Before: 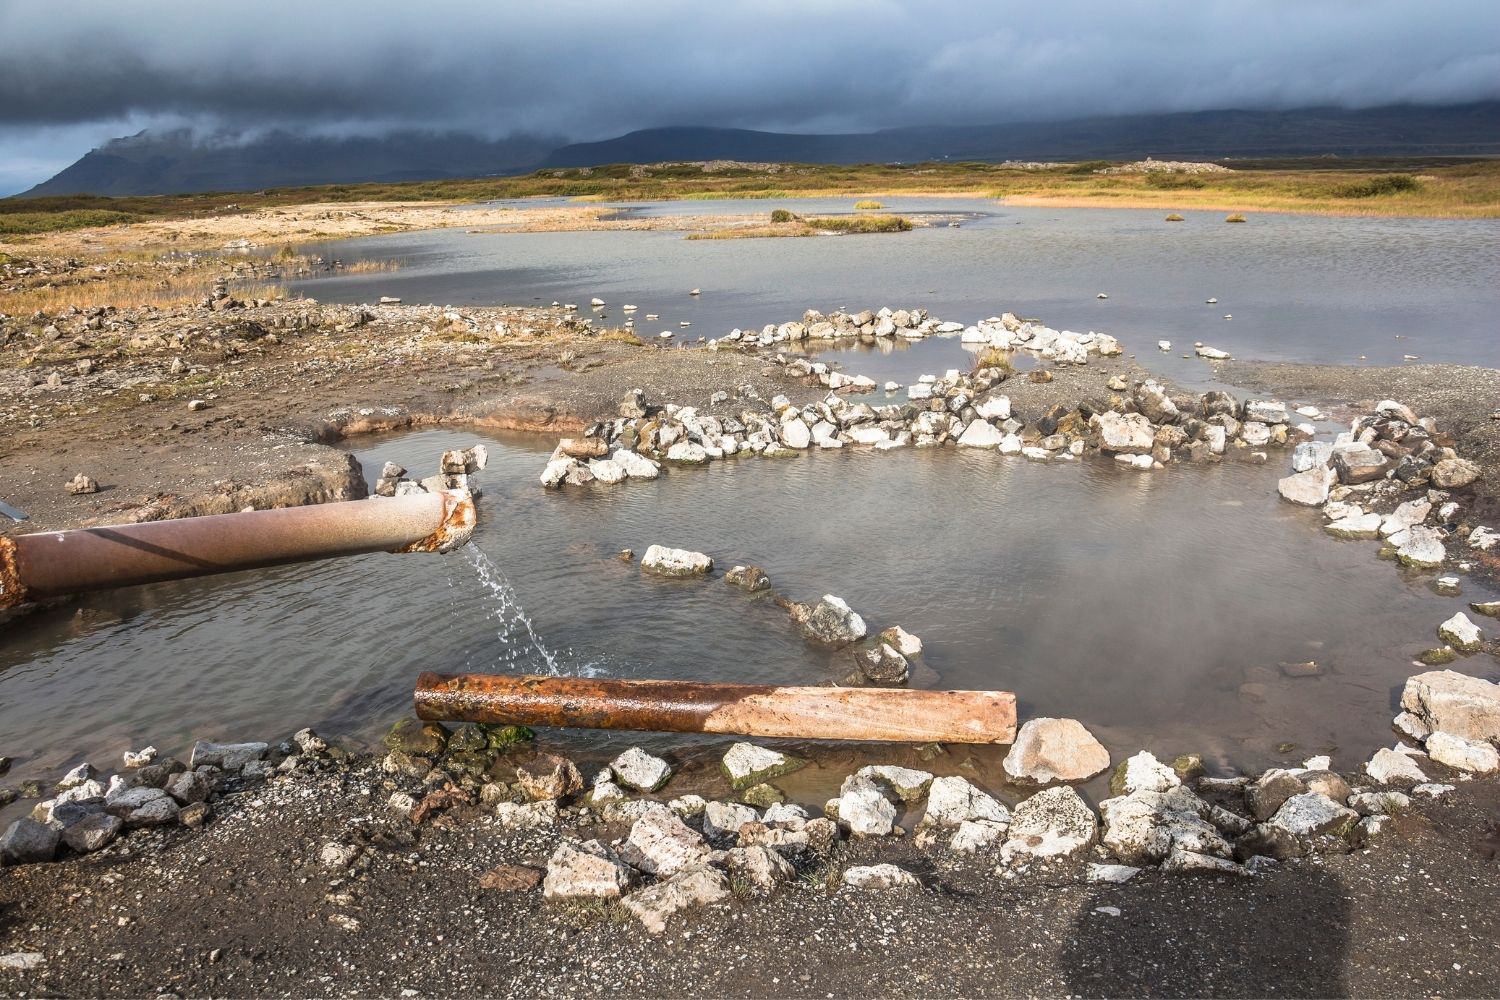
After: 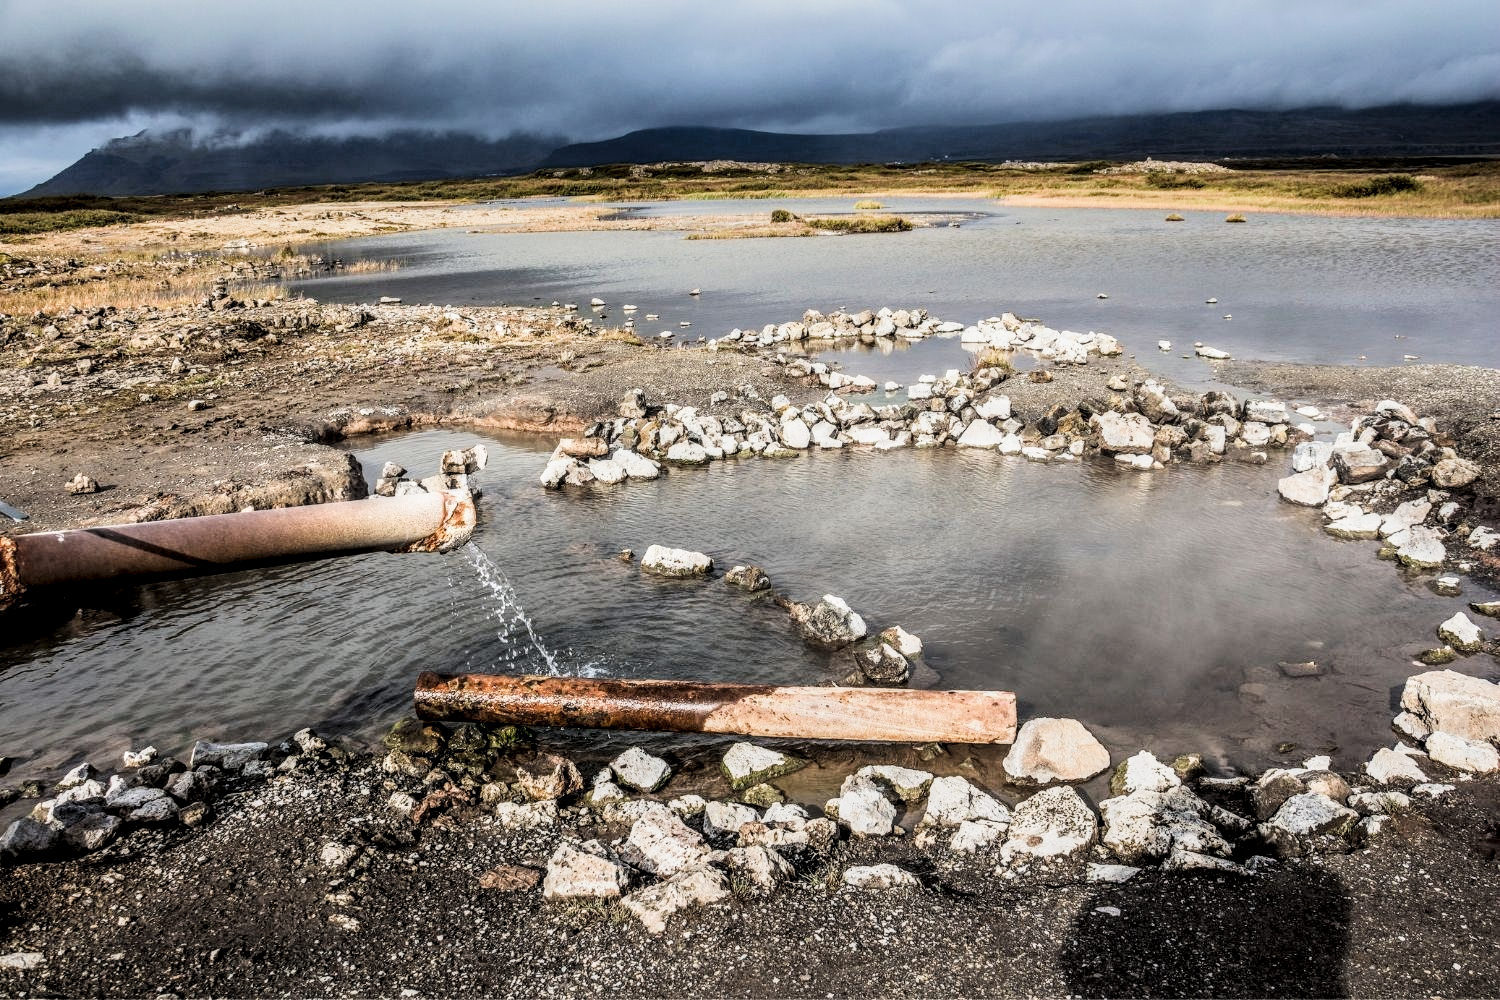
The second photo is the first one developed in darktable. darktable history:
filmic rgb: black relative exposure -5.12 EV, white relative exposure 3.97 EV, hardness 2.89, contrast 1.51, color science v5 (2021), contrast in shadows safe, contrast in highlights safe
local contrast: detail 150%
